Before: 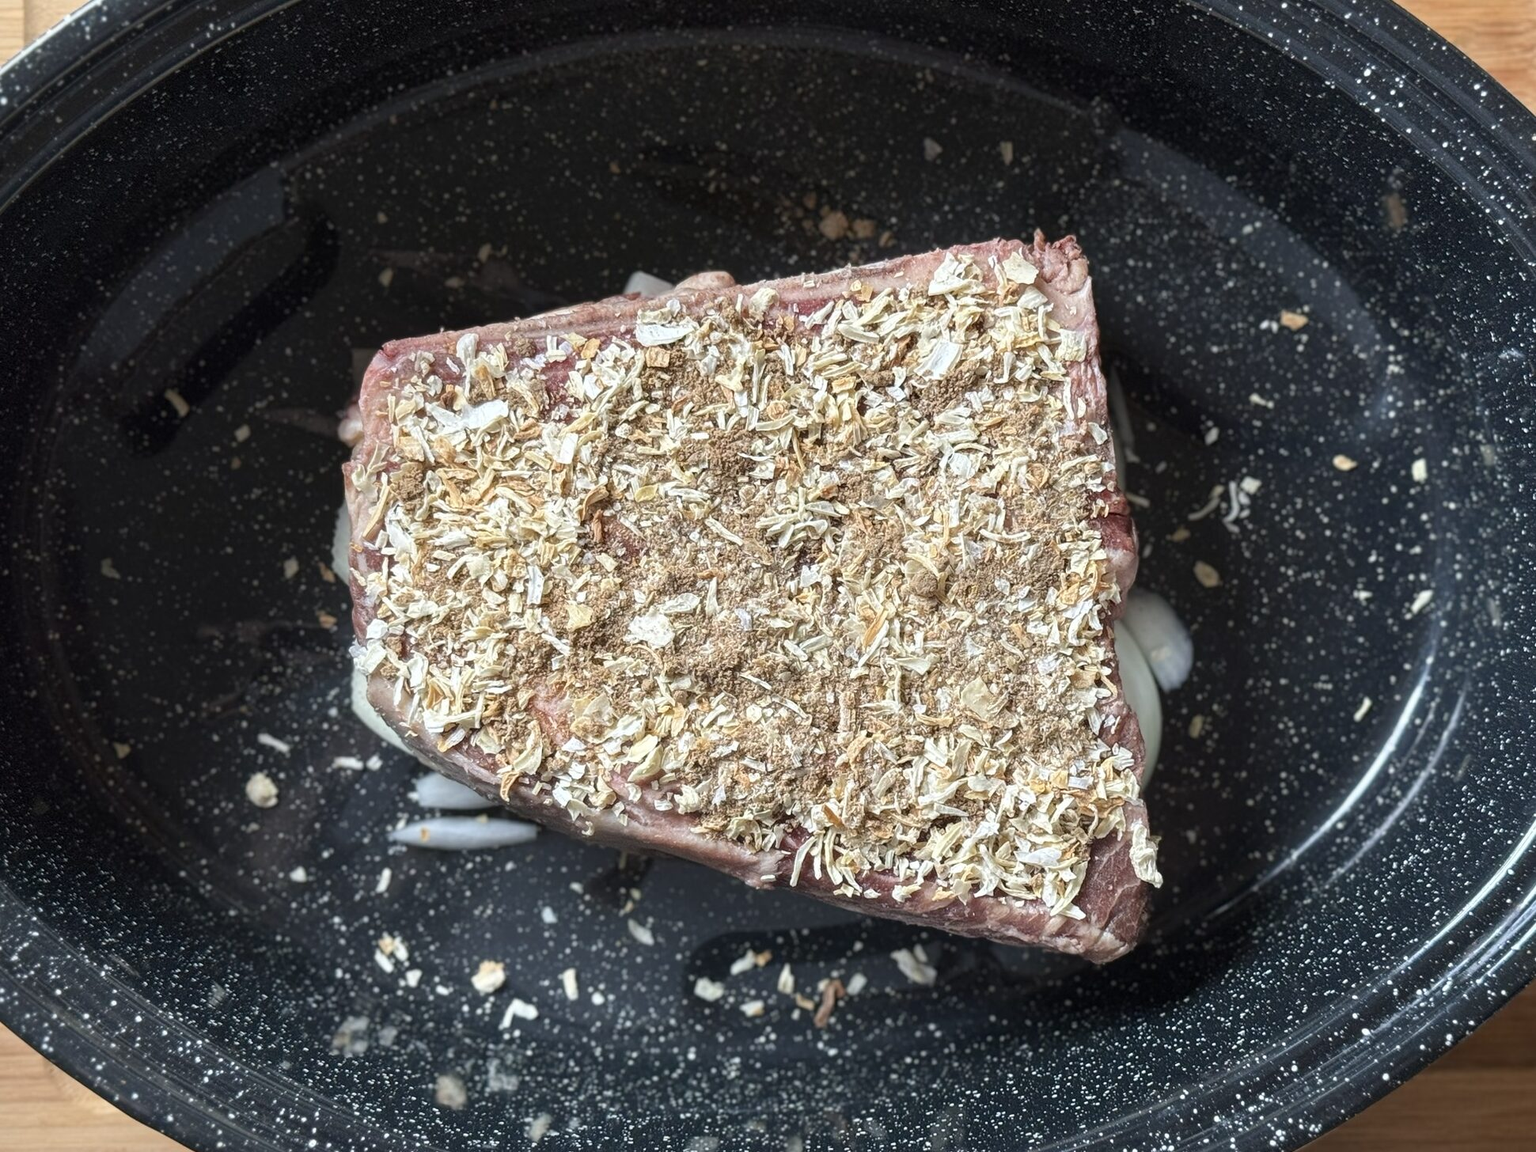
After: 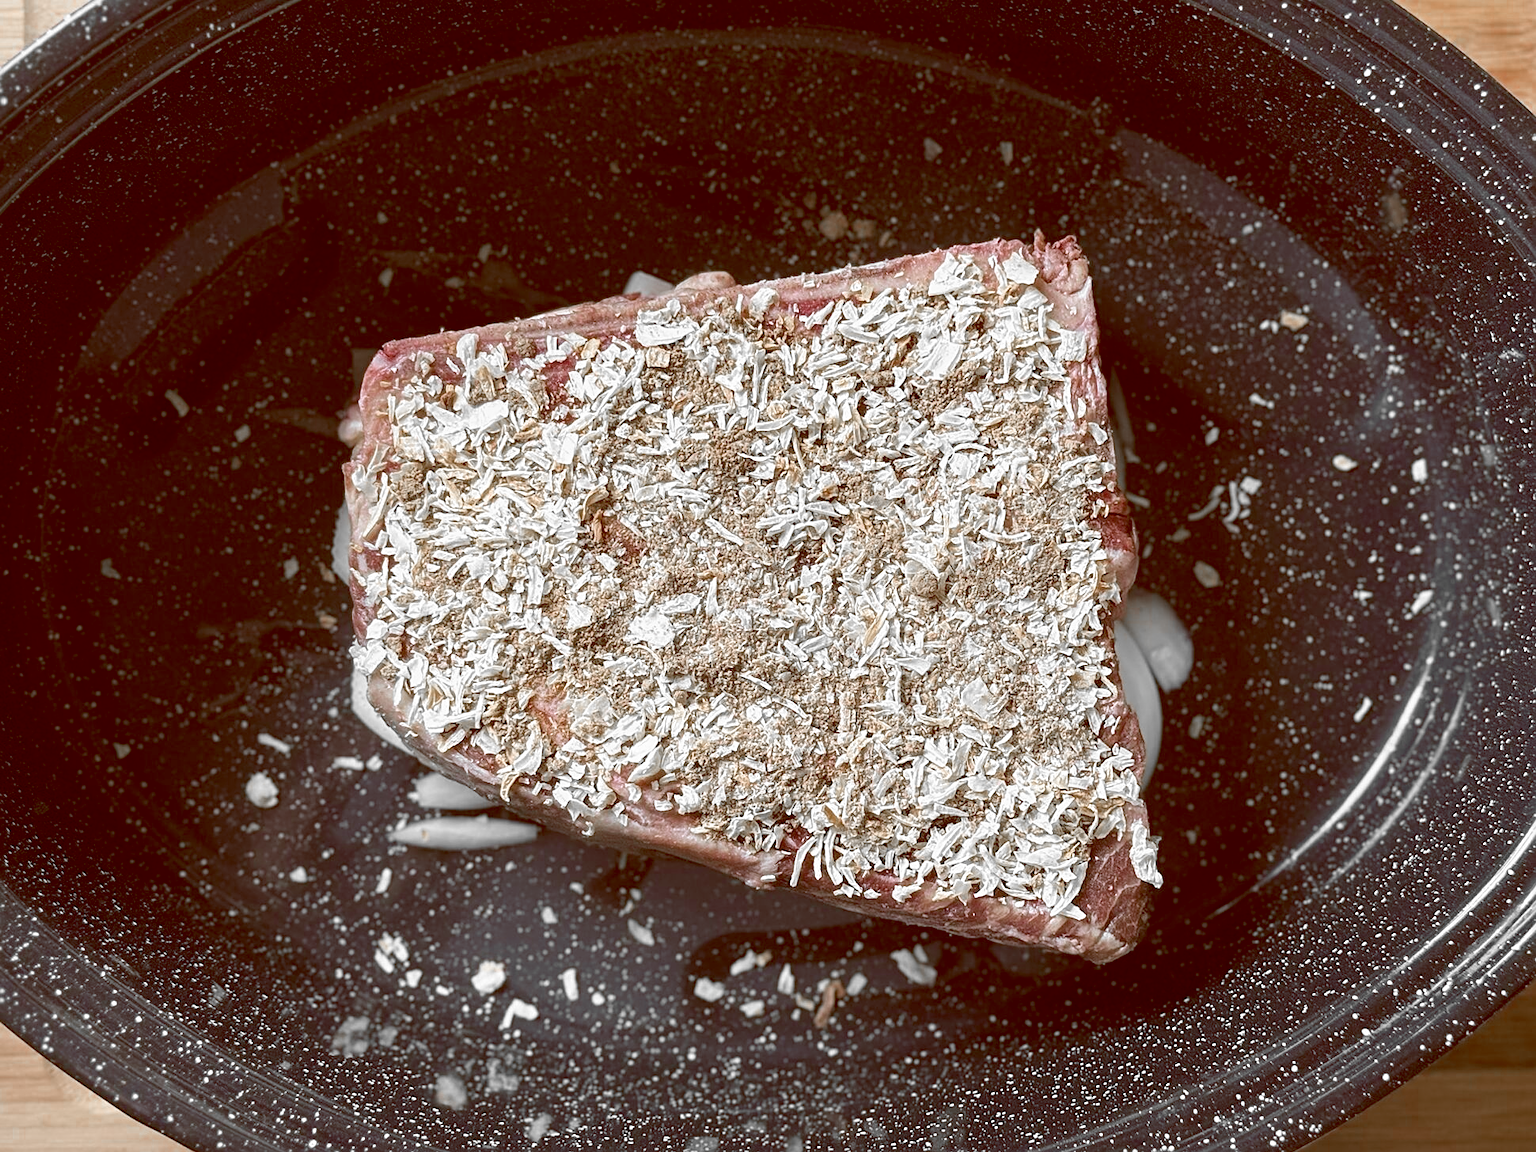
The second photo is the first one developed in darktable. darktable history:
sharpen: on, module defaults
rotate and perspective: automatic cropping original format, crop left 0, crop top 0
color balance: lift [1, 1.011, 0.999, 0.989], gamma [1.109, 1.045, 1.039, 0.955], gain [0.917, 0.936, 0.952, 1.064], contrast 2.32%, contrast fulcrum 19%, output saturation 101%
color zones: curves: ch0 [(0, 0.497) (0.096, 0.361) (0.221, 0.538) (0.429, 0.5) (0.571, 0.5) (0.714, 0.5) (0.857, 0.5) (1, 0.497)]; ch1 [(0, 0.5) (0.143, 0.5) (0.257, -0.002) (0.429, 0.04) (0.571, -0.001) (0.714, -0.015) (0.857, 0.024) (1, 0.5)]
